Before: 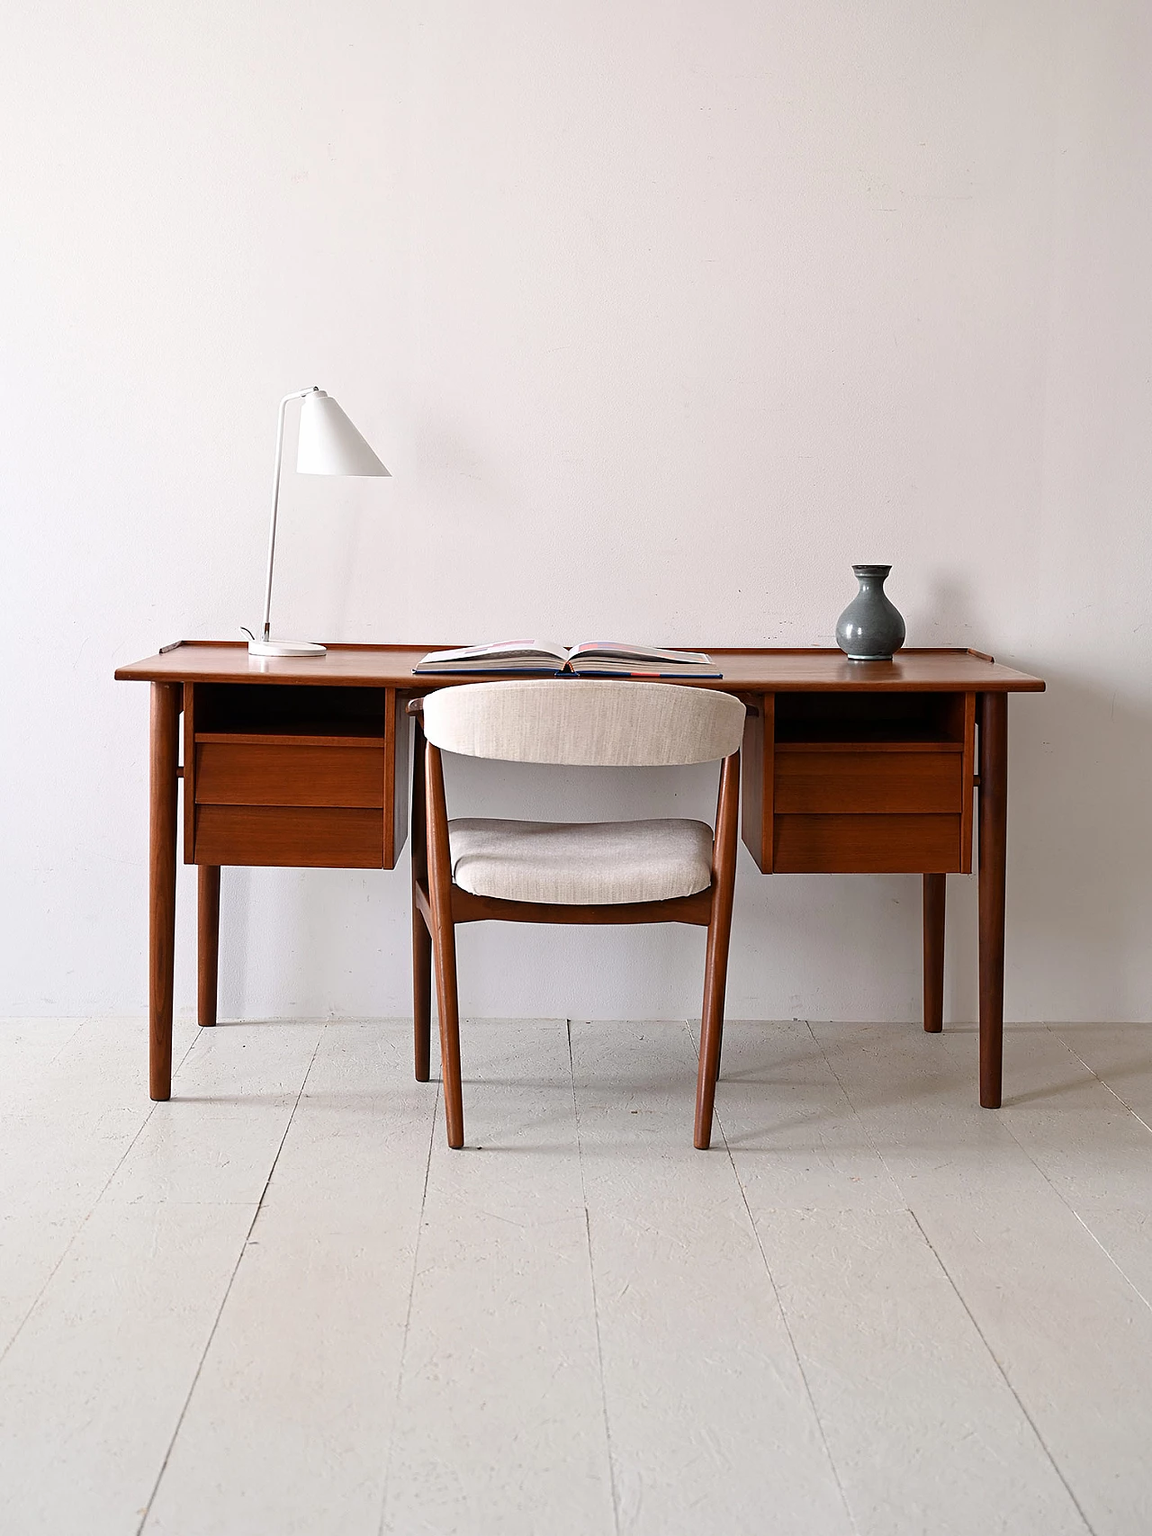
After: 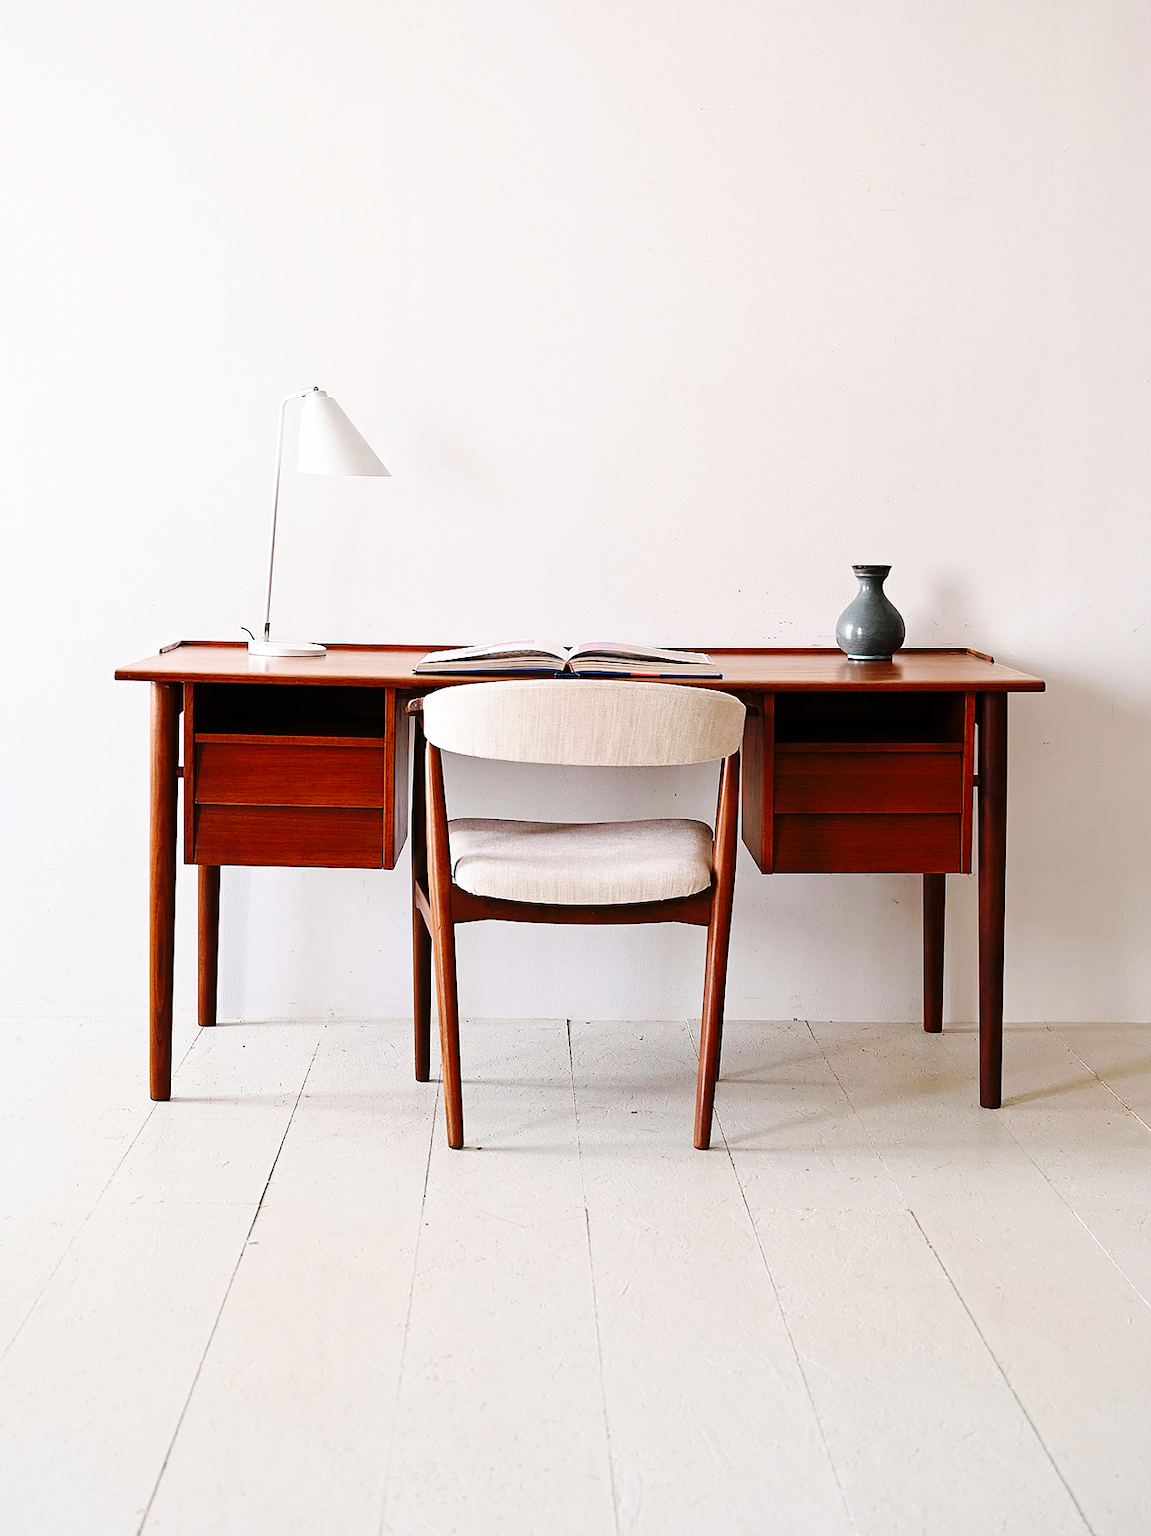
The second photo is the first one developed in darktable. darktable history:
base curve: curves: ch0 [(0, 0) (0.036, 0.025) (0.121, 0.166) (0.206, 0.329) (0.605, 0.79) (1, 1)], preserve colors none
velvia: on, module defaults
